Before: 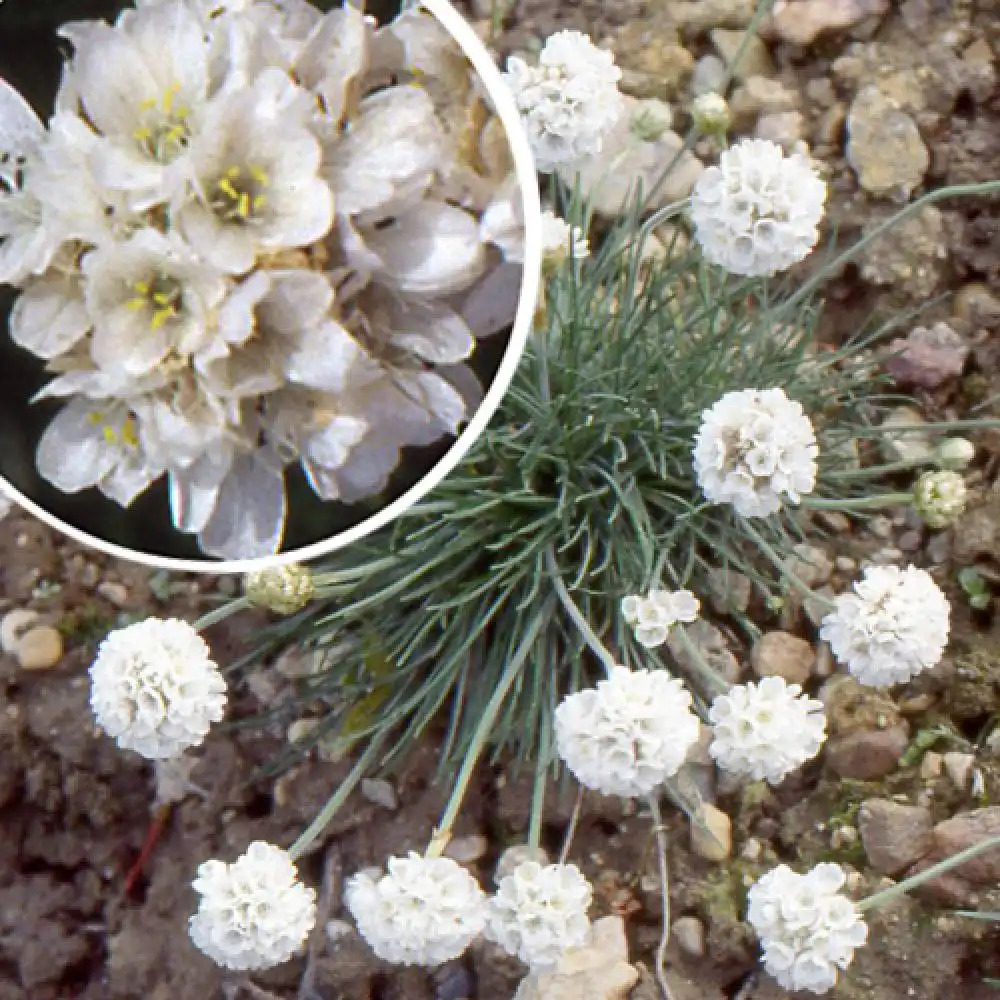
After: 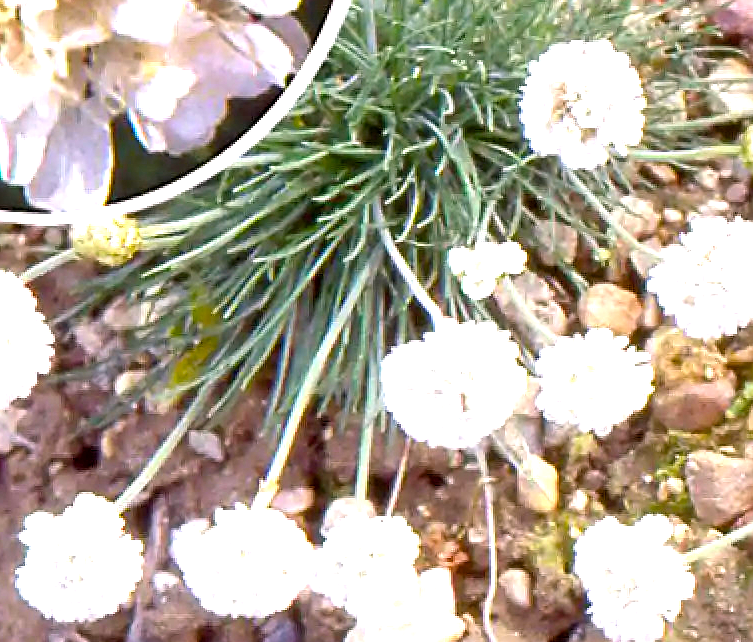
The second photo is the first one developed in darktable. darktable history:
exposure: black level correction 0.001, exposure 1.312 EV, compensate highlight preservation false
color balance rgb: highlights gain › chroma 1.51%, highlights gain › hue 310.03°, perceptual saturation grading › global saturation 29.733%, global vibrance 20%
sharpen: on, module defaults
crop and rotate: left 17.3%, top 34.888%, right 7.35%, bottom 0.883%
